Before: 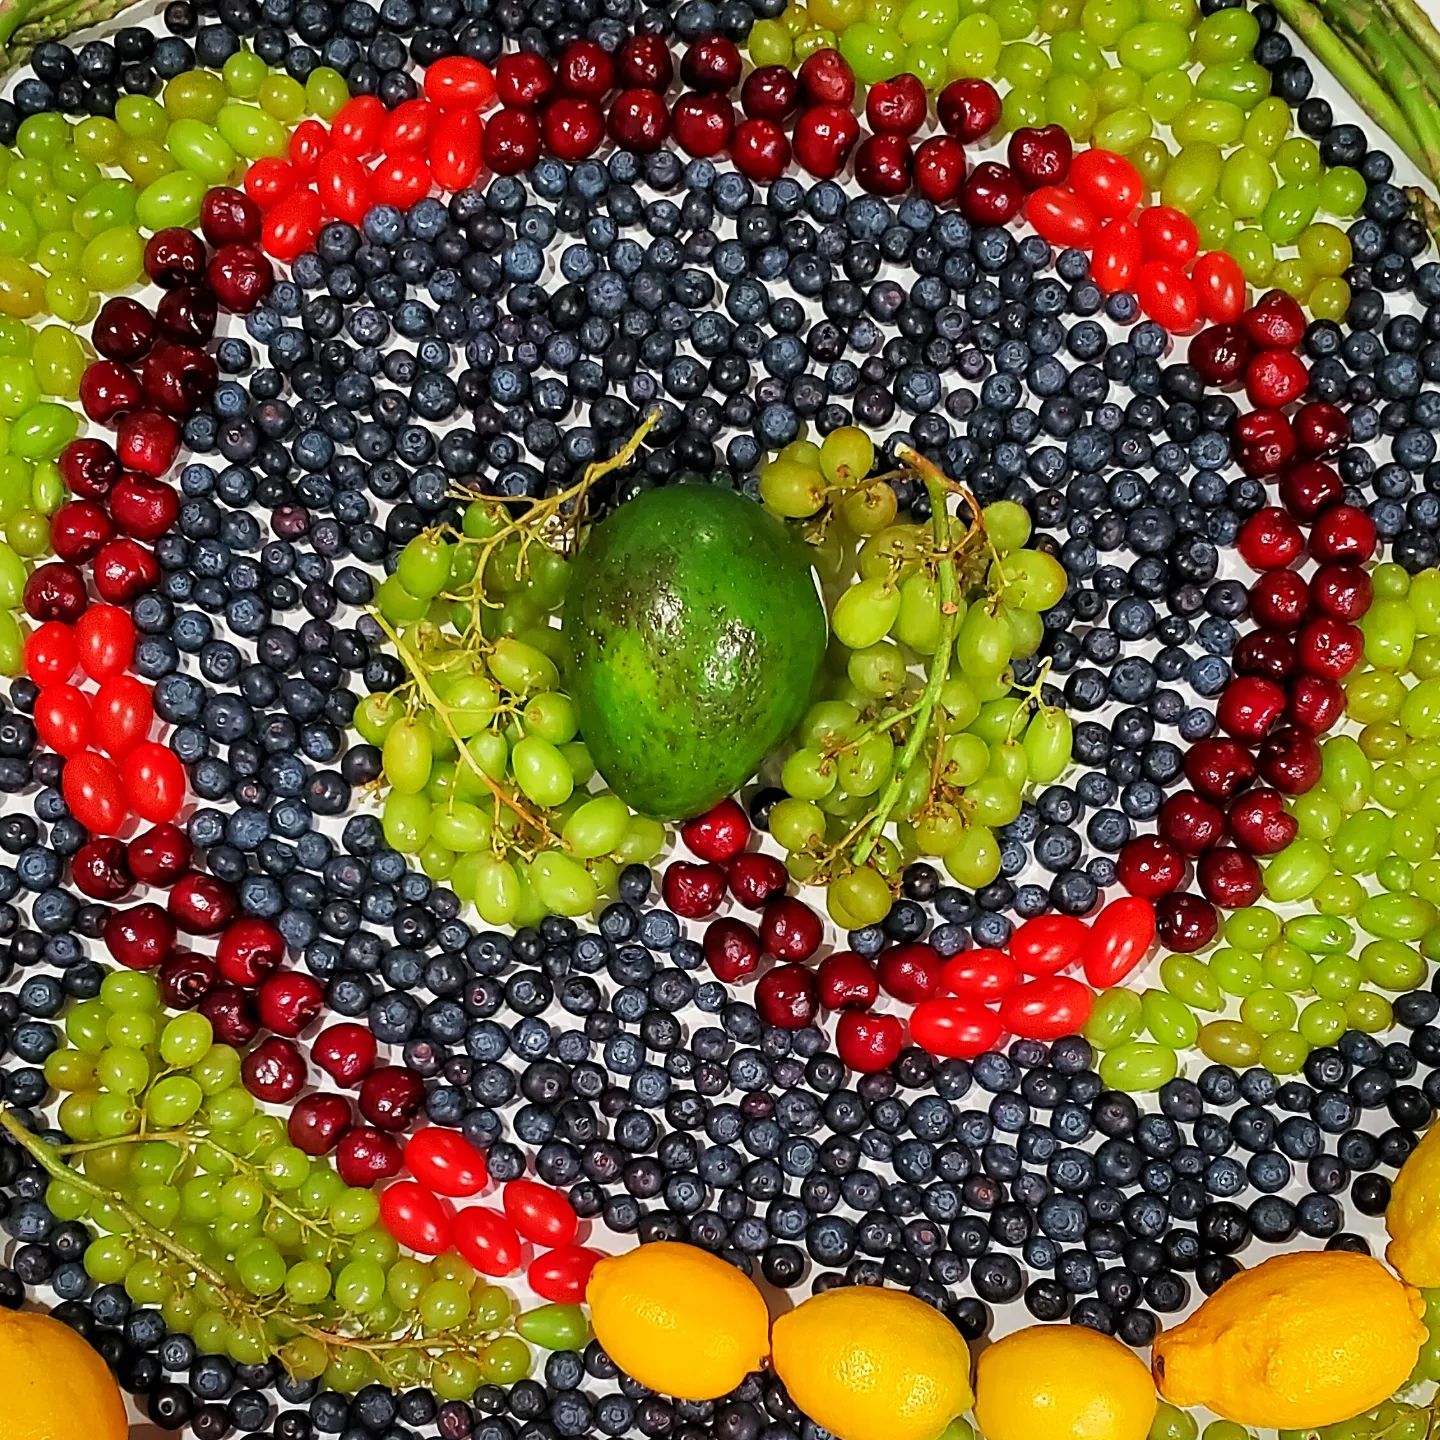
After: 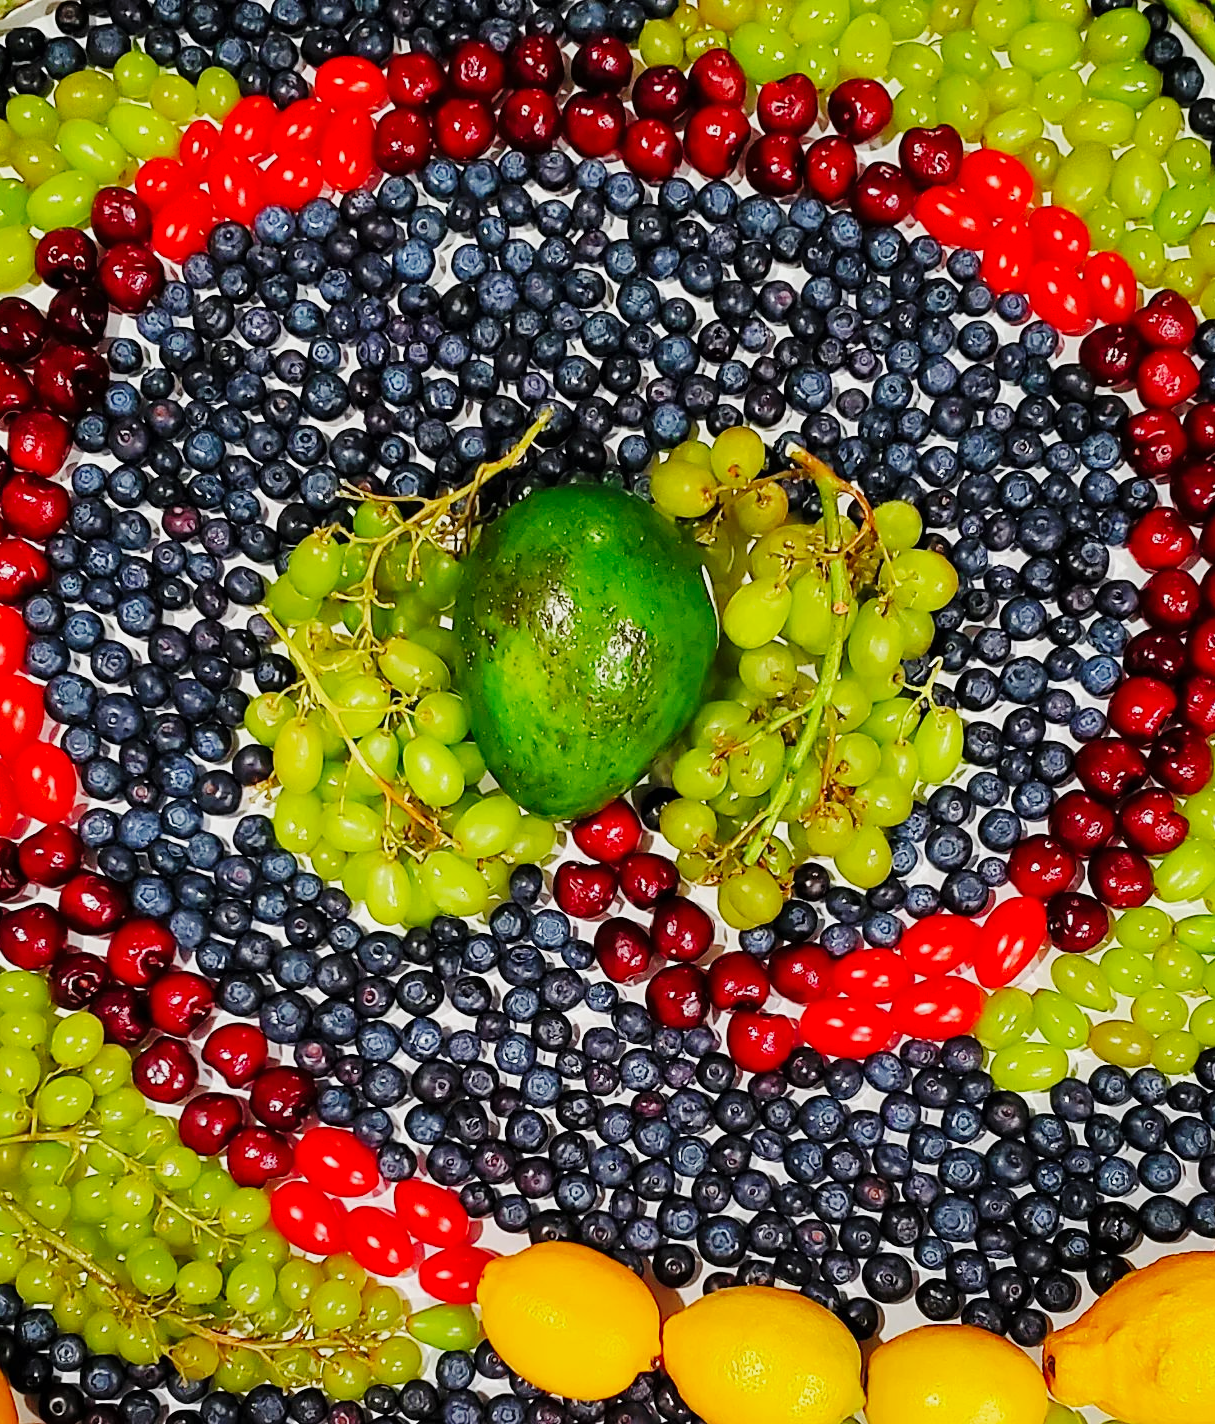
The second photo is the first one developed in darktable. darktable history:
base curve: curves: ch0 [(0, 0) (0.036, 0.025) (0.121, 0.166) (0.206, 0.329) (0.605, 0.79) (1, 1)], preserve colors none
crop: left 7.598%, right 7.873%
tone equalizer: -8 EV 0.25 EV, -7 EV 0.417 EV, -6 EV 0.417 EV, -5 EV 0.25 EV, -3 EV -0.25 EV, -2 EV -0.417 EV, -1 EV -0.417 EV, +0 EV -0.25 EV, edges refinement/feathering 500, mask exposure compensation -1.57 EV, preserve details guided filter
